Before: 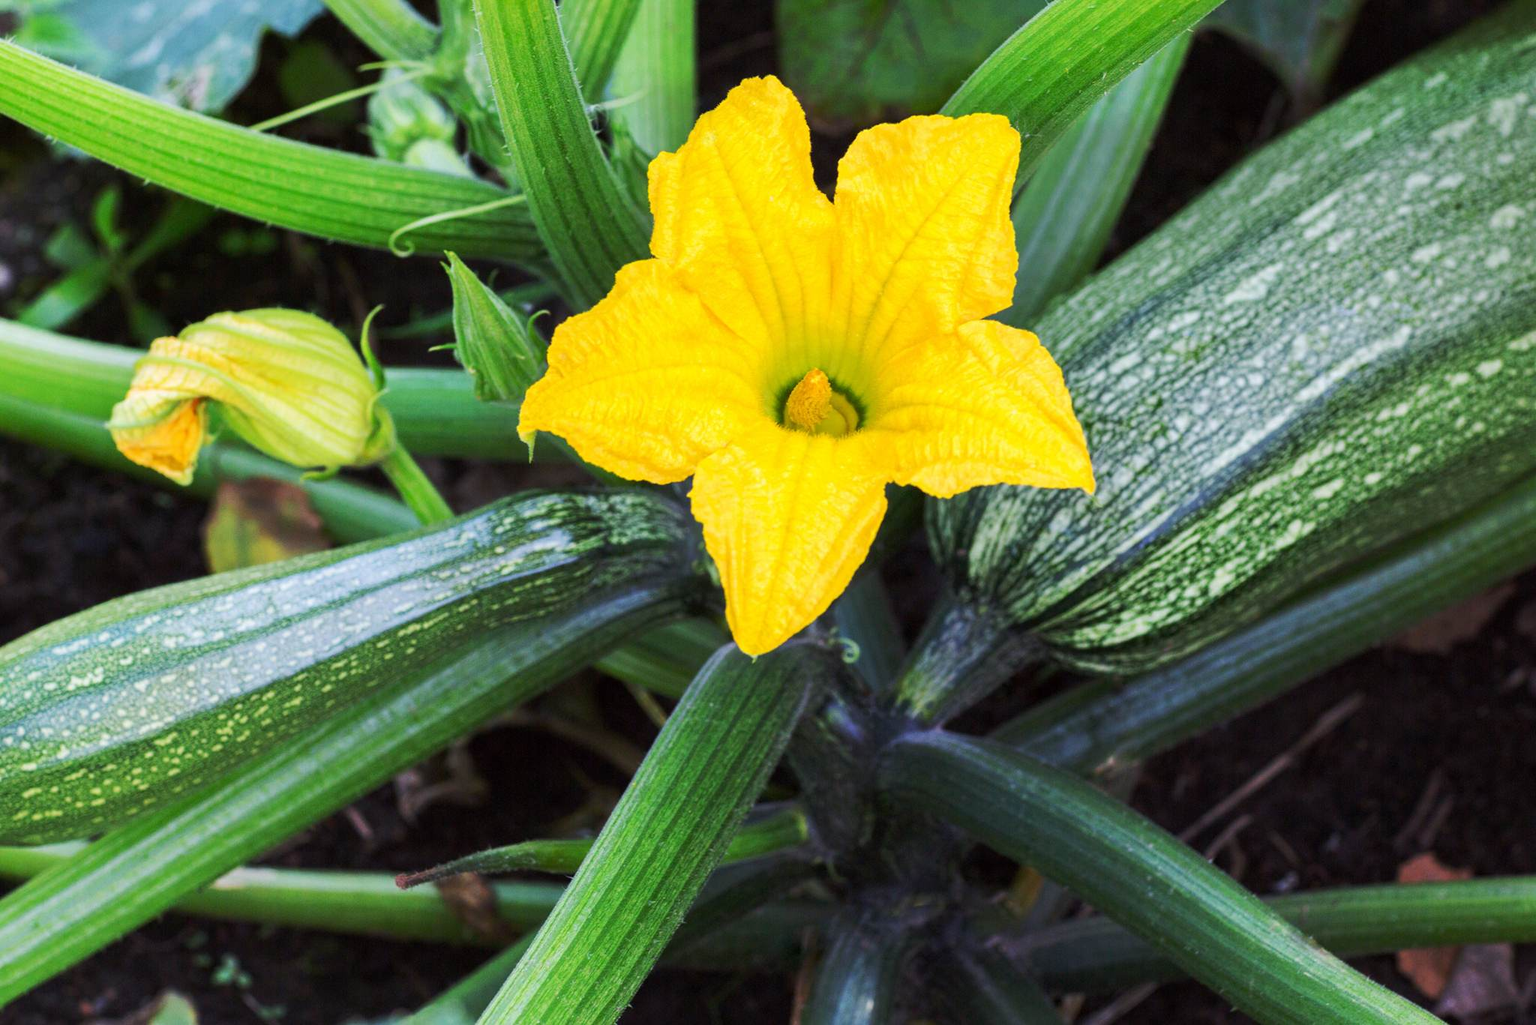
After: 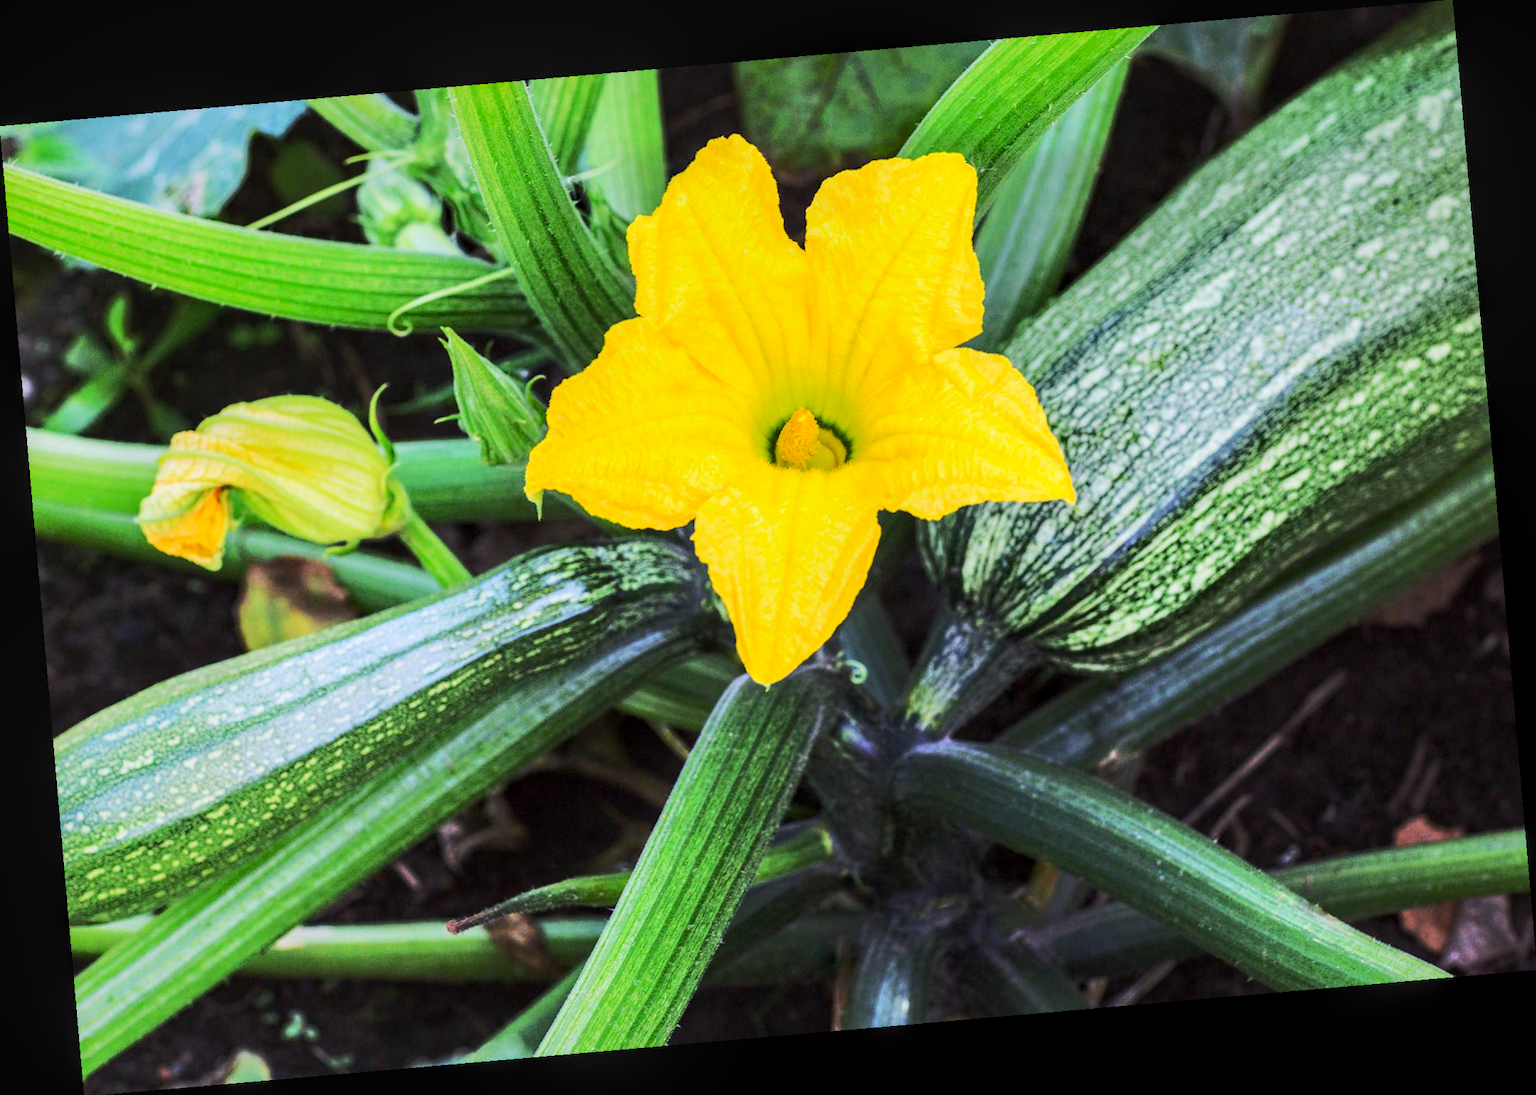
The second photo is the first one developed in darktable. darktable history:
rotate and perspective: rotation -4.98°, automatic cropping off
local contrast: on, module defaults
rgb curve: curves: ch0 [(0, 0) (0.284, 0.292) (0.505, 0.644) (1, 1)]; ch1 [(0, 0) (0.284, 0.292) (0.505, 0.644) (1, 1)]; ch2 [(0, 0) (0.284, 0.292) (0.505, 0.644) (1, 1)], compensate middle gray true
